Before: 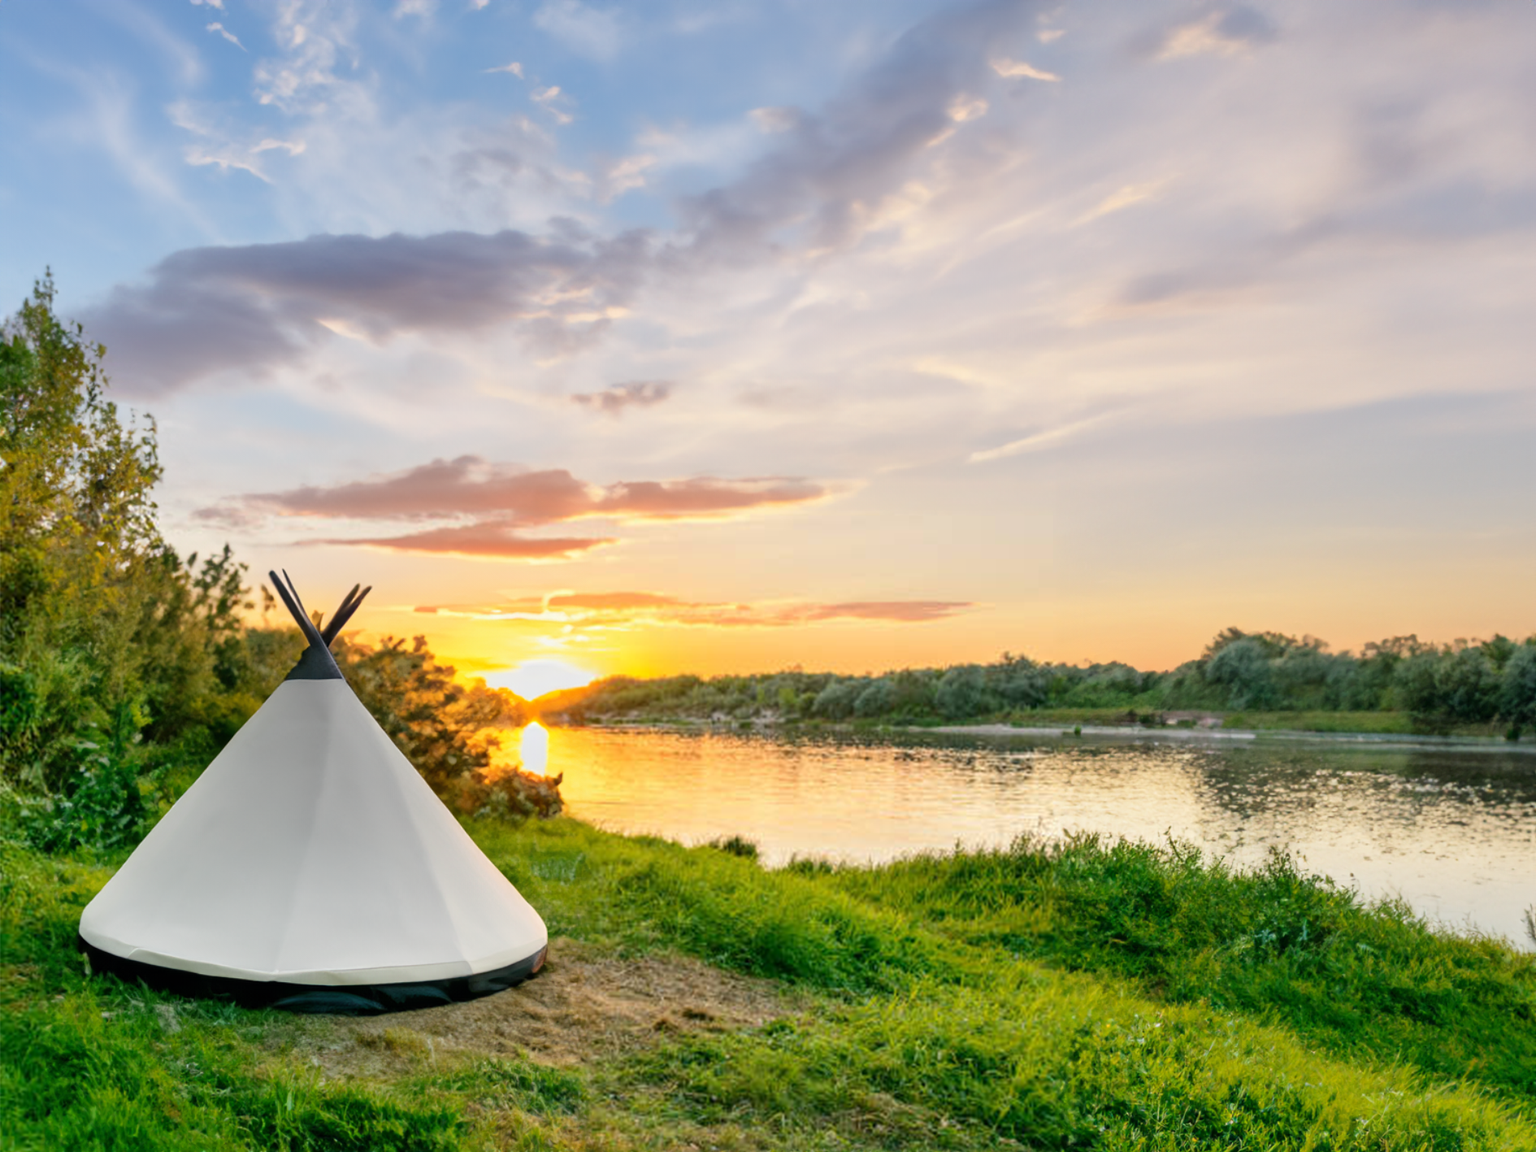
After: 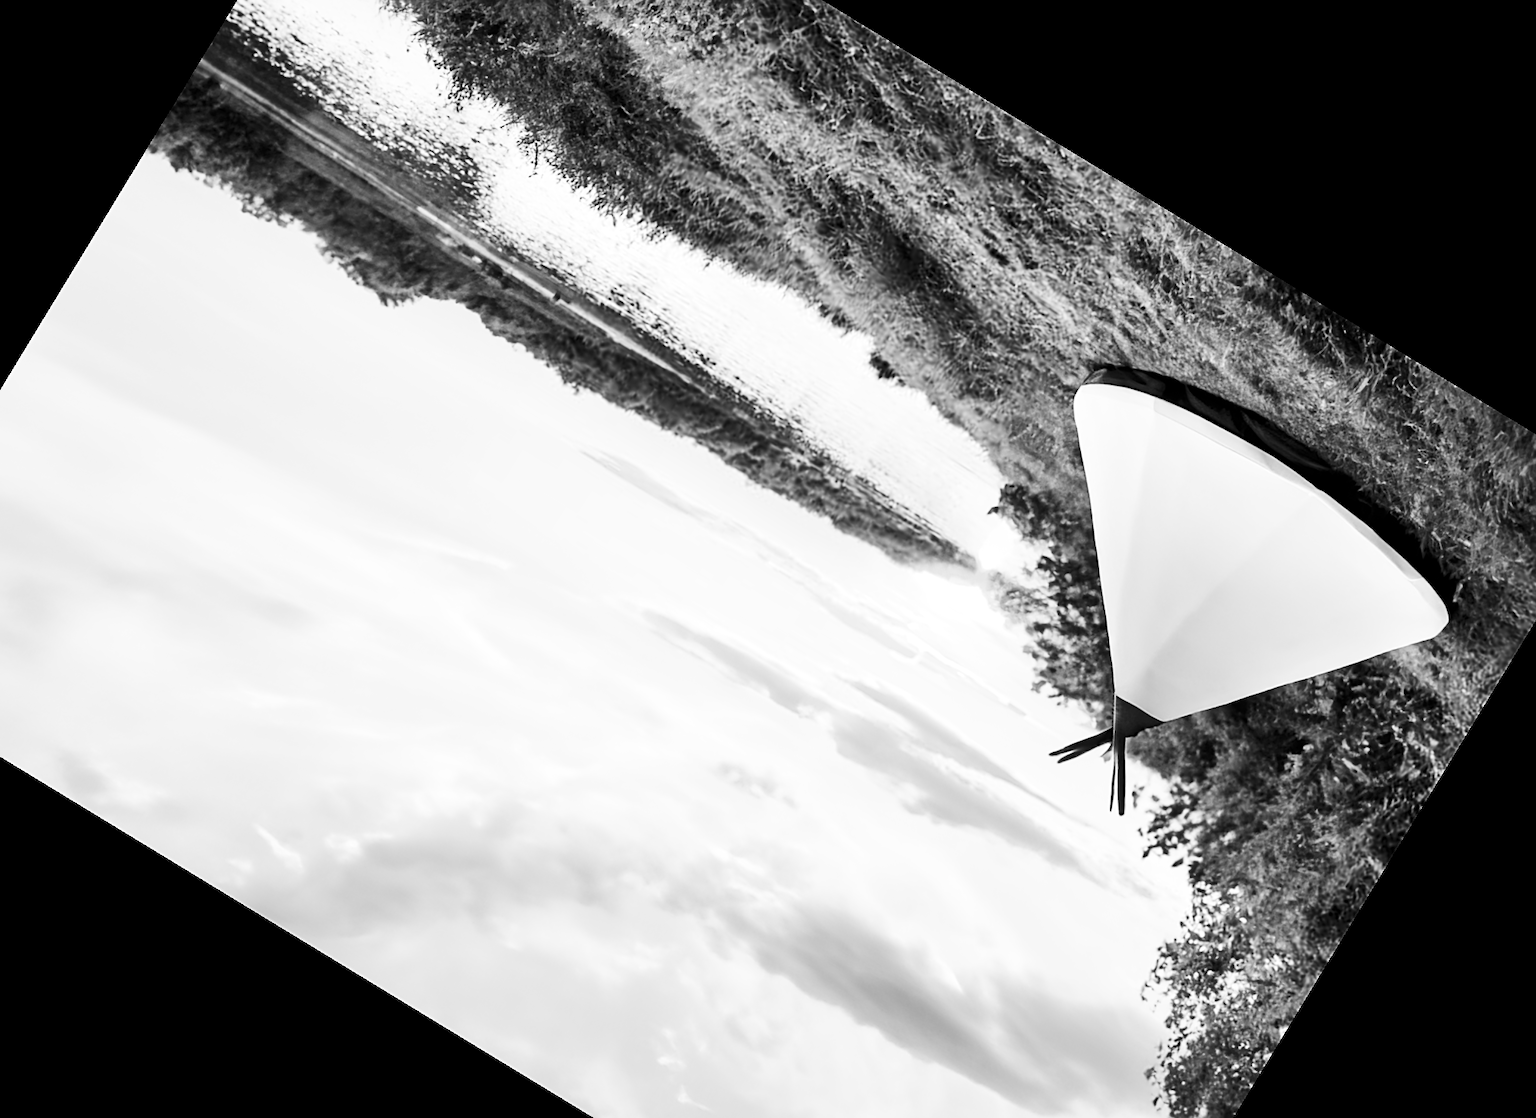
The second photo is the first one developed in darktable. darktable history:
exposure: black level correction 0.001, exposure 0.5 EV, compensate exposure bias true, compensate highlight preservation false
contrast brightness saturation: contrast 0.39, brightness 0.1
crop and rotate: angle 148.68°, left 9.111%, top 15.603%, right 4.588%, bottom 17.041%
tone equalizer: on, module defaults
color calibration: output gray [0.22, 0.42, 0.37, 0], gray › normalize channels true, illuminant same as pipeline (D50), adaptation XYZ, x 0.346, y 0.359, gamut compression 0
sharpen: on, module defaults
white balance: red 1.138, green 0.996, blue 0.812
